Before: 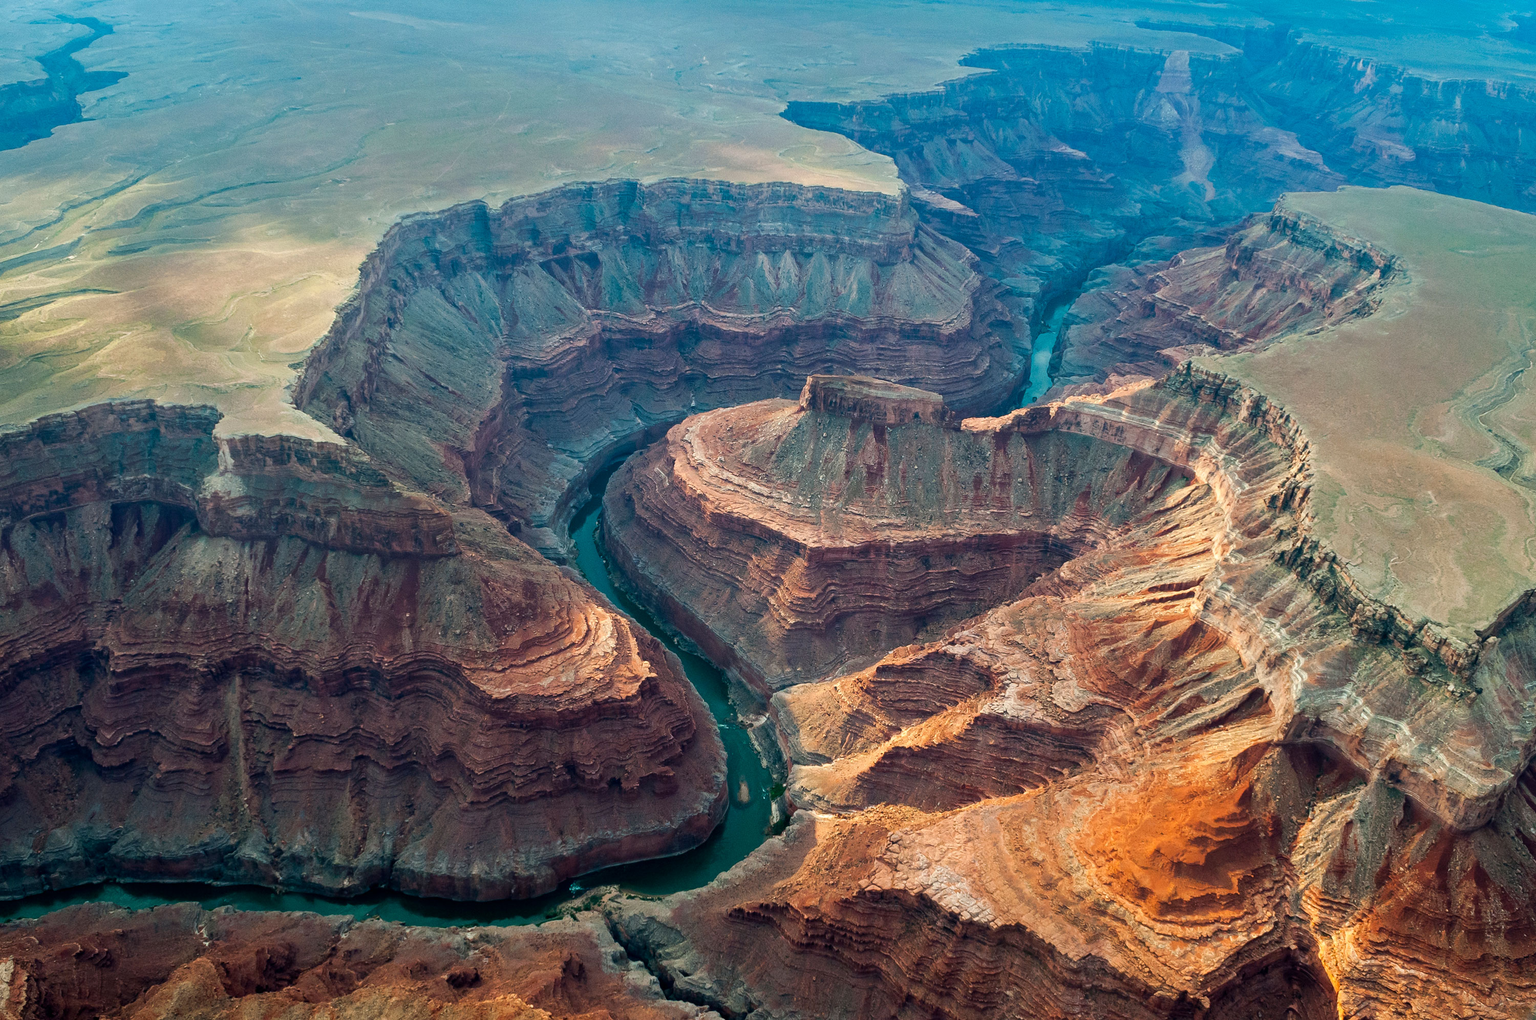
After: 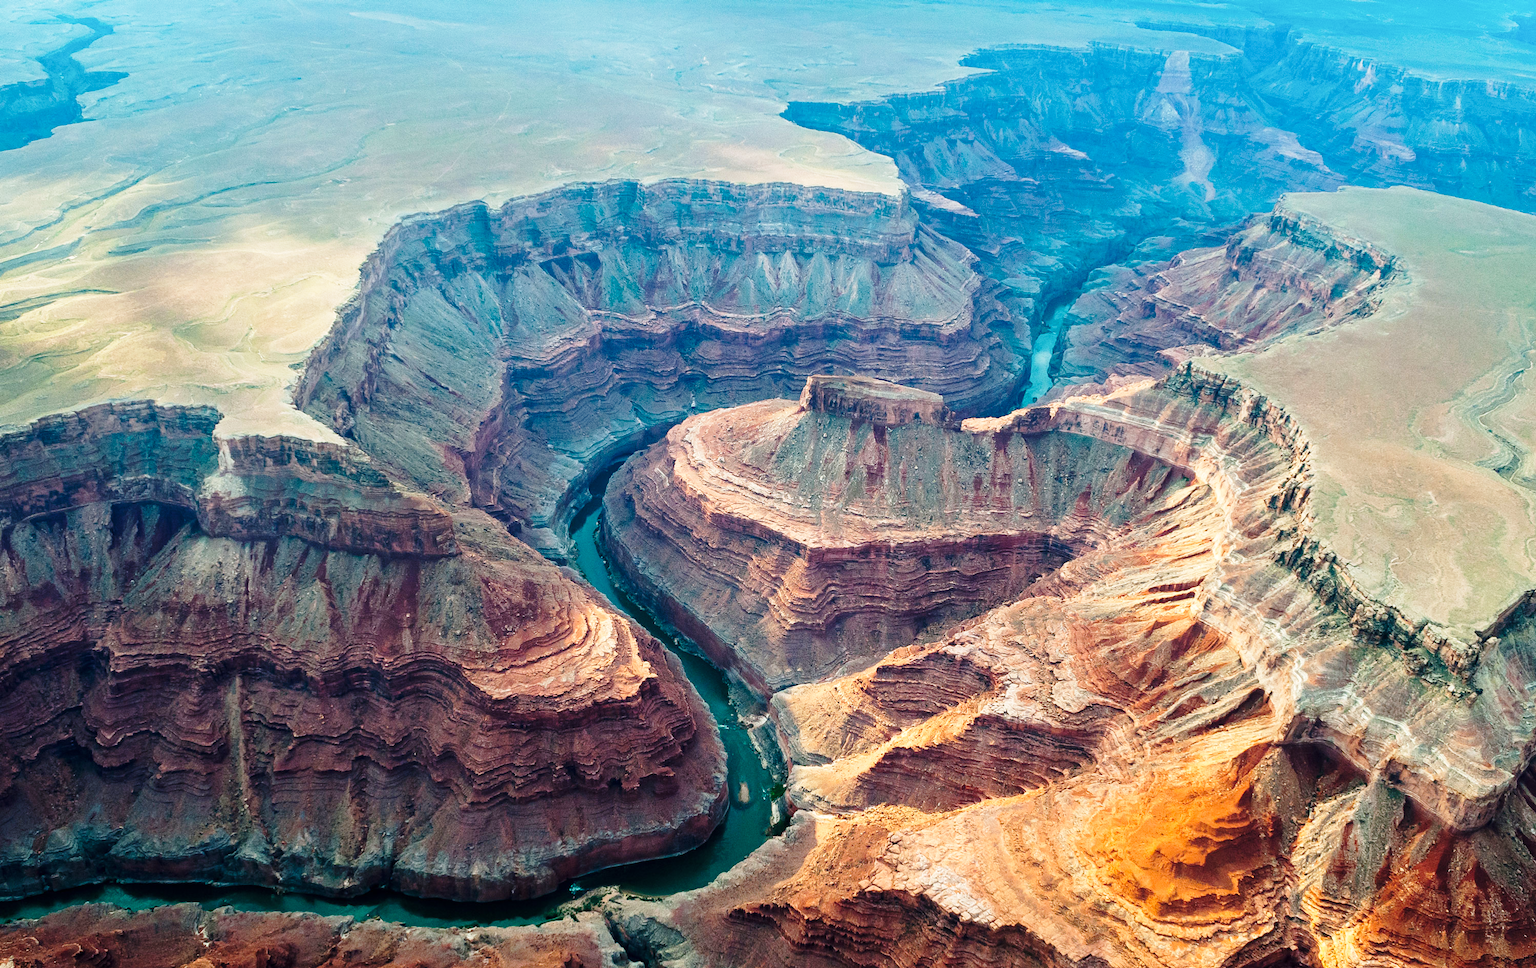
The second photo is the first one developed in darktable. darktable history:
crop and rotate: top 0%, bottom 5.097%
base curve: curves: ch0 [(0, 0) (0.028, 0.03) (0.121, 0.232) (0.46, 0.748) (0.859, 0.968) (1, 1)], preserve colors none
